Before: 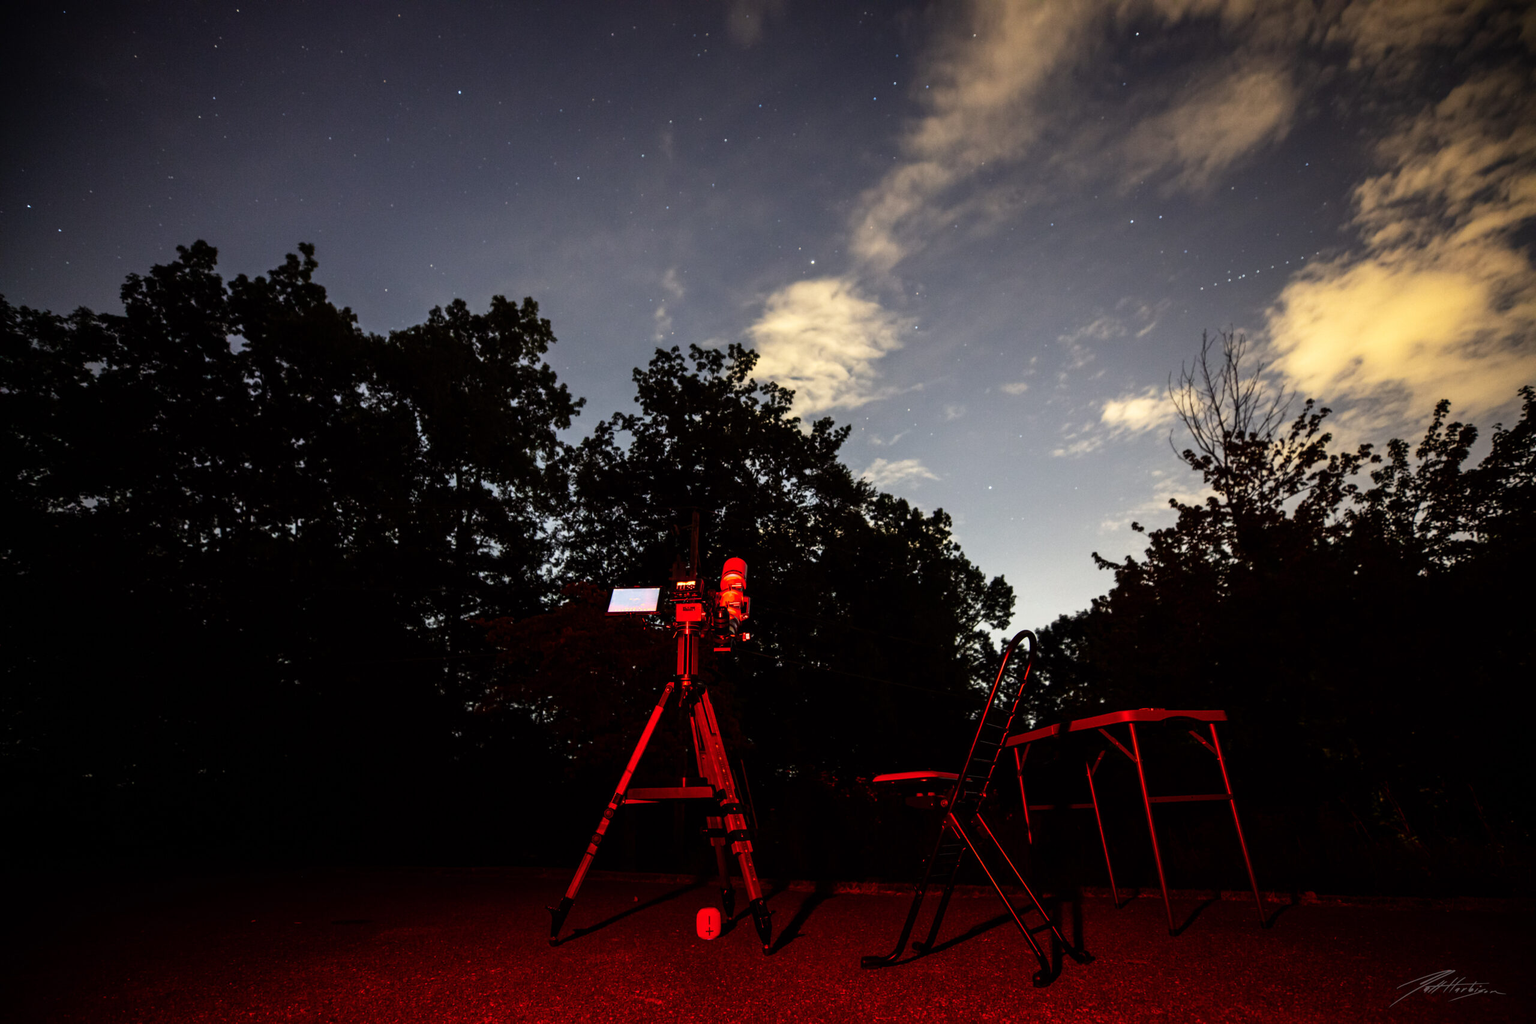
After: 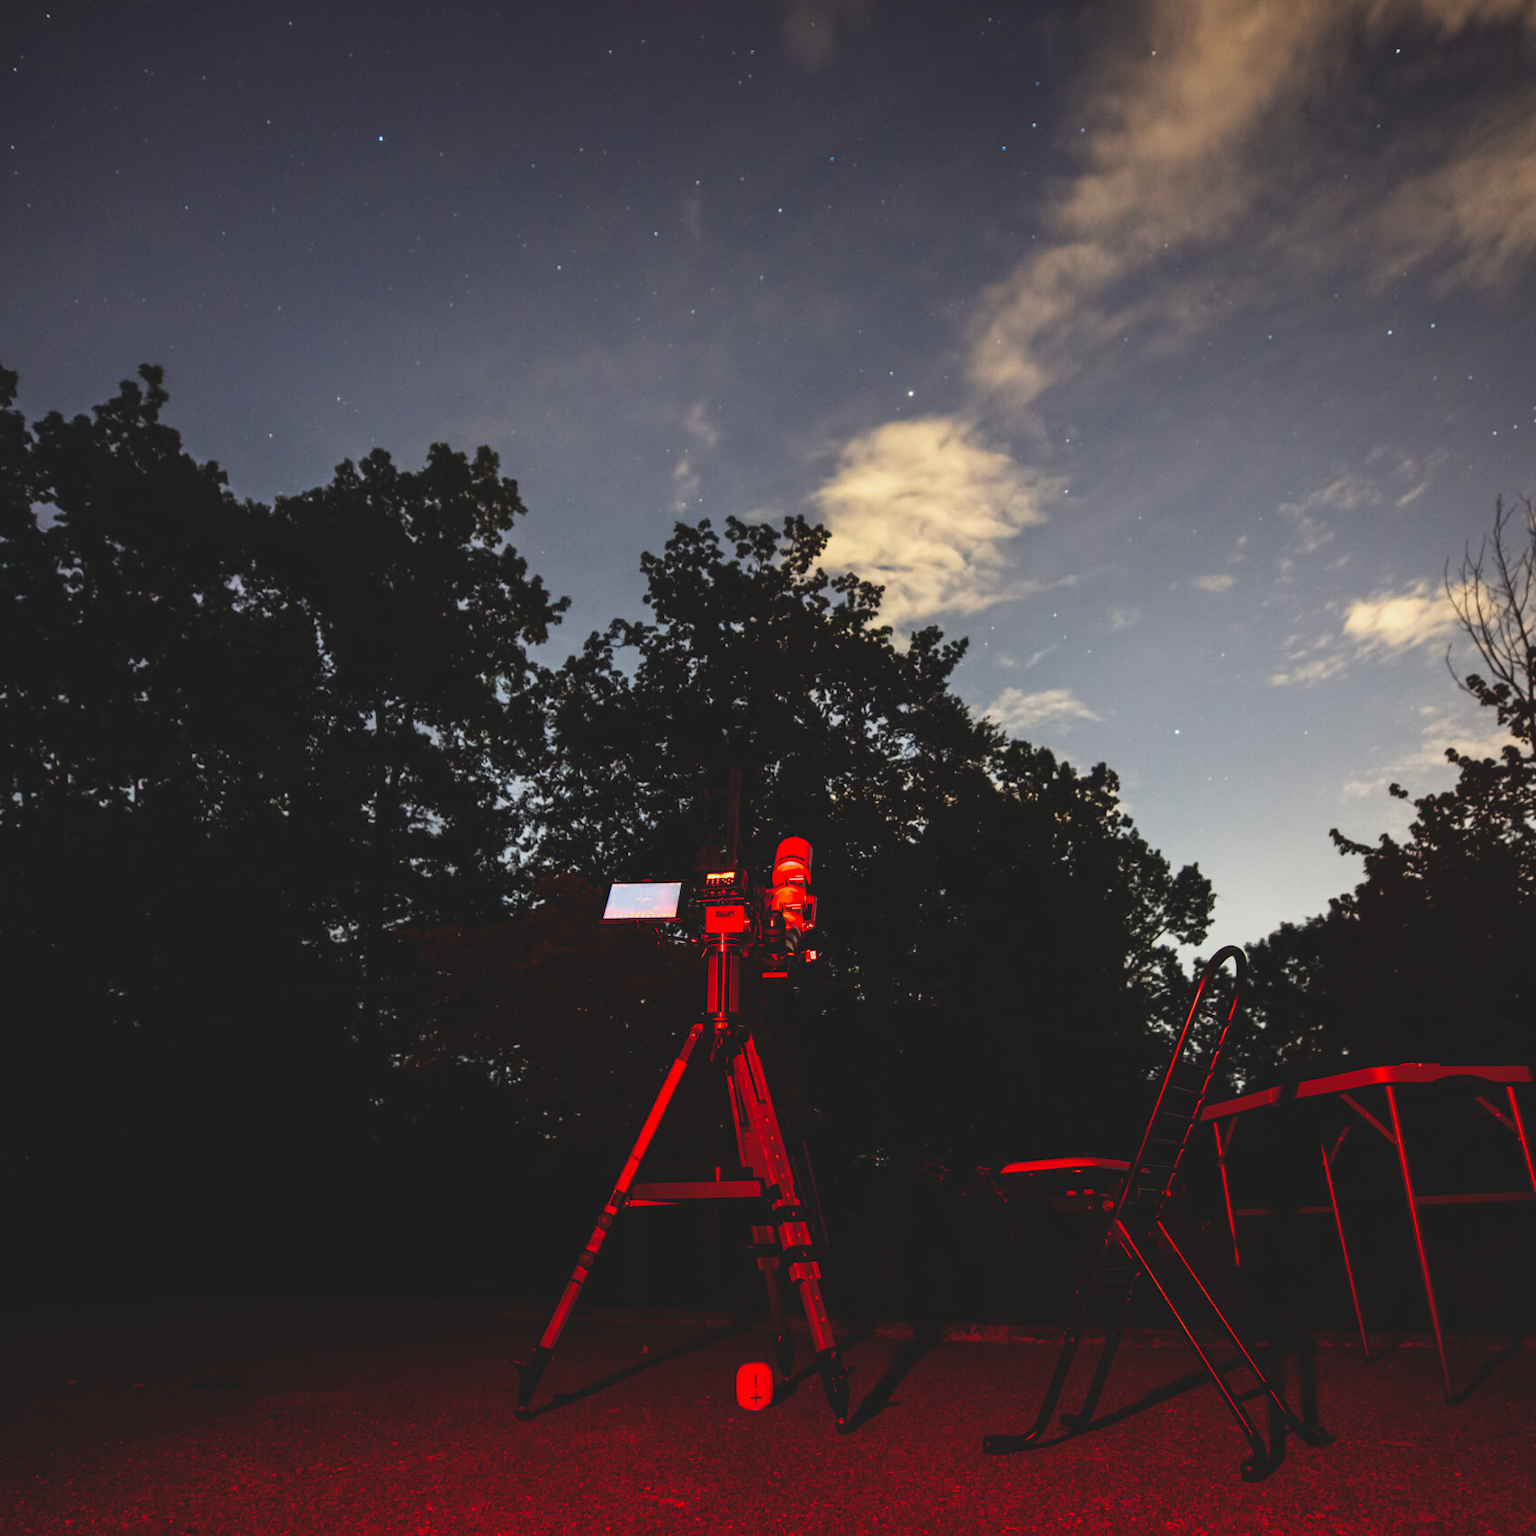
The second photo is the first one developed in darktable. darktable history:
exposure: black level correction -0.014, exposure -0.193 EV, compensate highlight preservation false
crop and rotate: left 13.409%, right 19.924%
